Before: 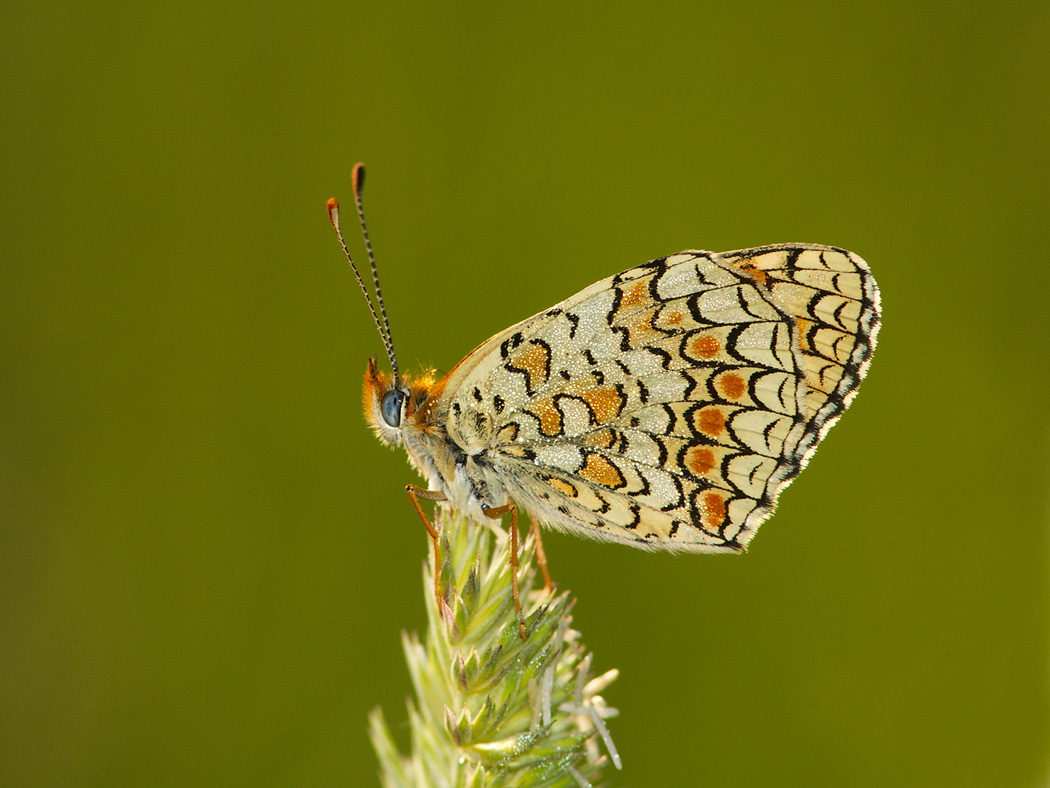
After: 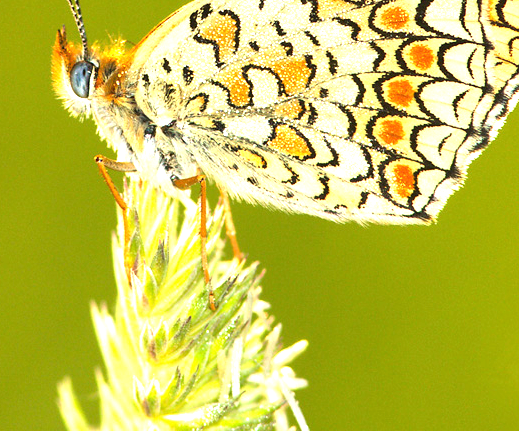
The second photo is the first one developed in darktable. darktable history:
exposure: black level correction 0, exposure 1.45 EV, compensate exposure bias true, compensate highlight preservation false
crop: left 29.672%, top 41.786%, right 20.851%, bottom 3.487%
